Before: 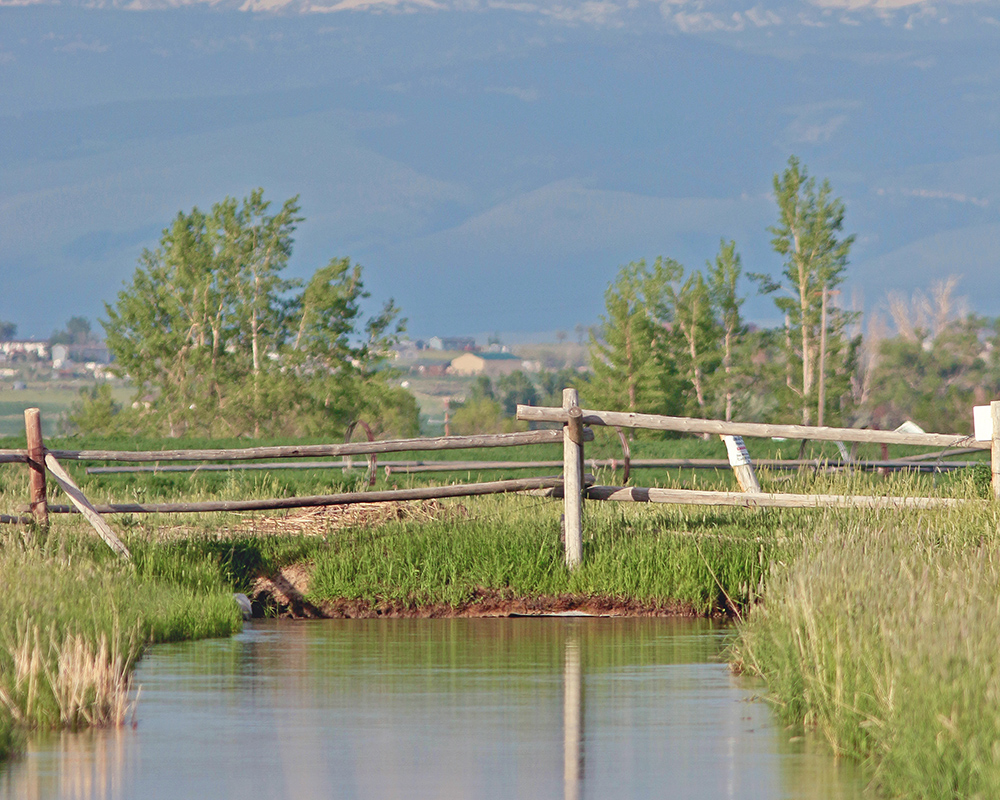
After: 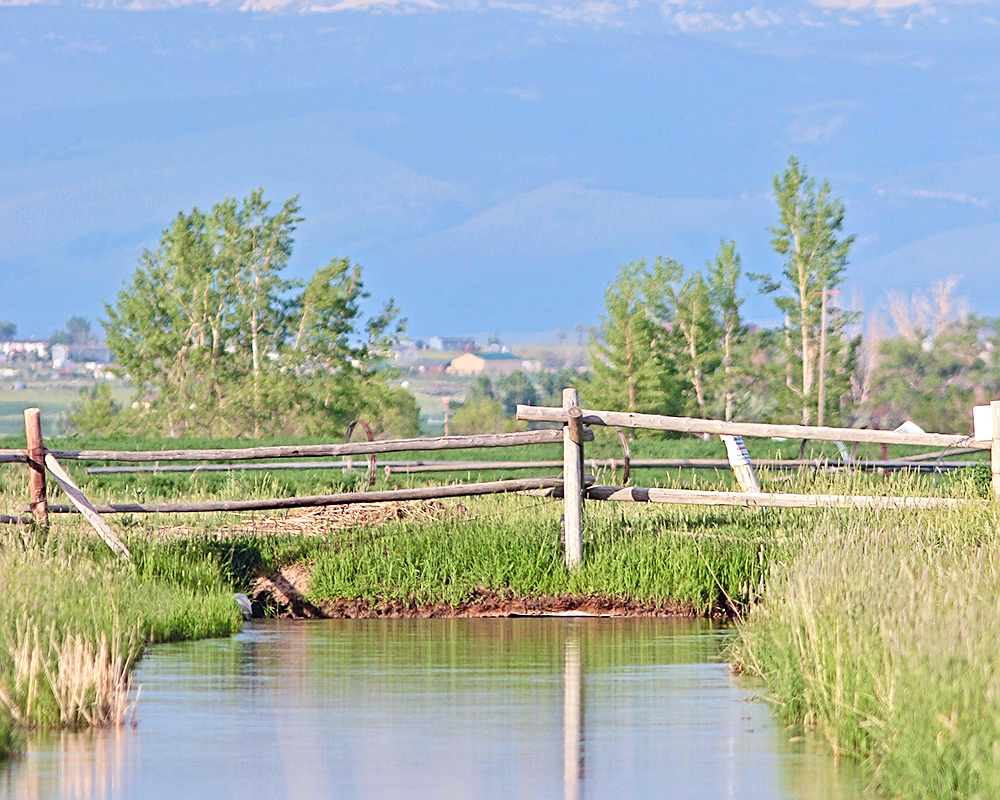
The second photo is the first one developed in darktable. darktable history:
sharpen: on, module defaults
tone curve: curves: ch0 [(0, 0) (0.004, 0.001) (0.133, 0.112) (0.325, 0.362) (0.832, 0.893) (1, 1)], color space Lab, linked channels, preserve colors none
color calibration: illuminant as shot in camera, x 0.358, y 0.373, temperature 4628.91 K
exposure: exposure 0.2 EV, compensate highlight preservation false
